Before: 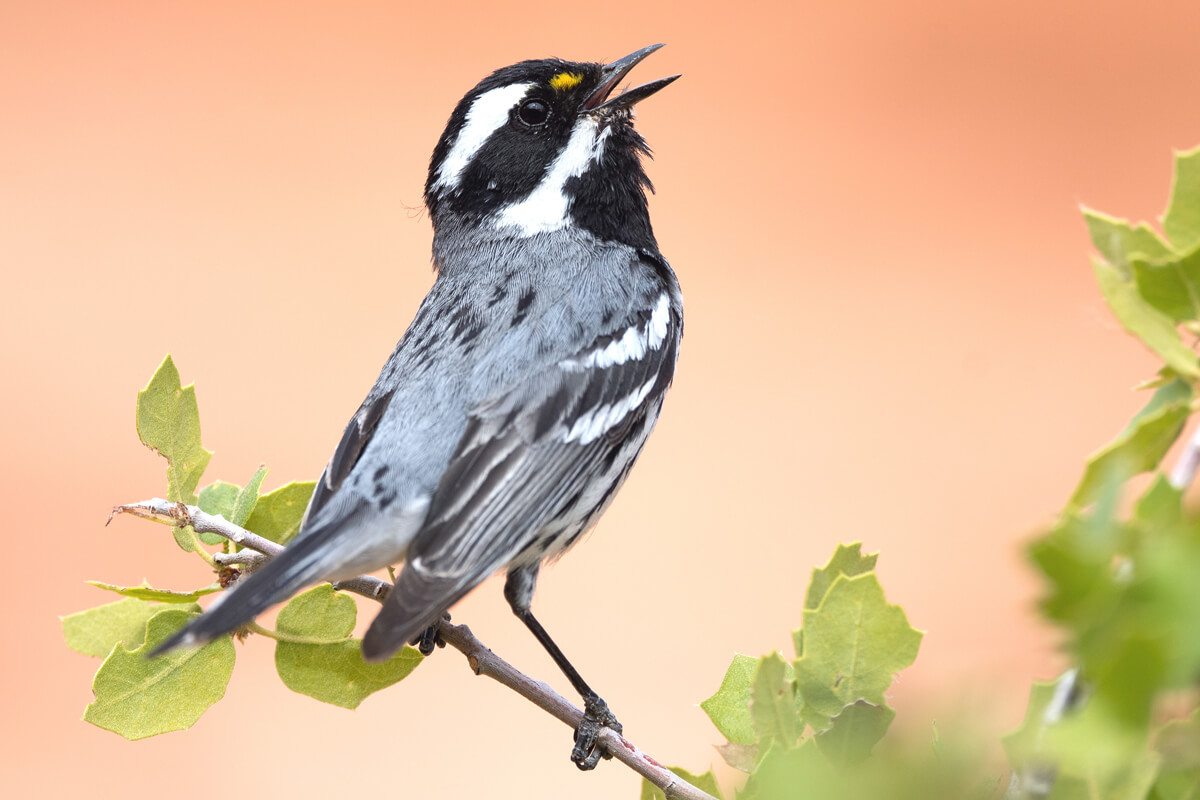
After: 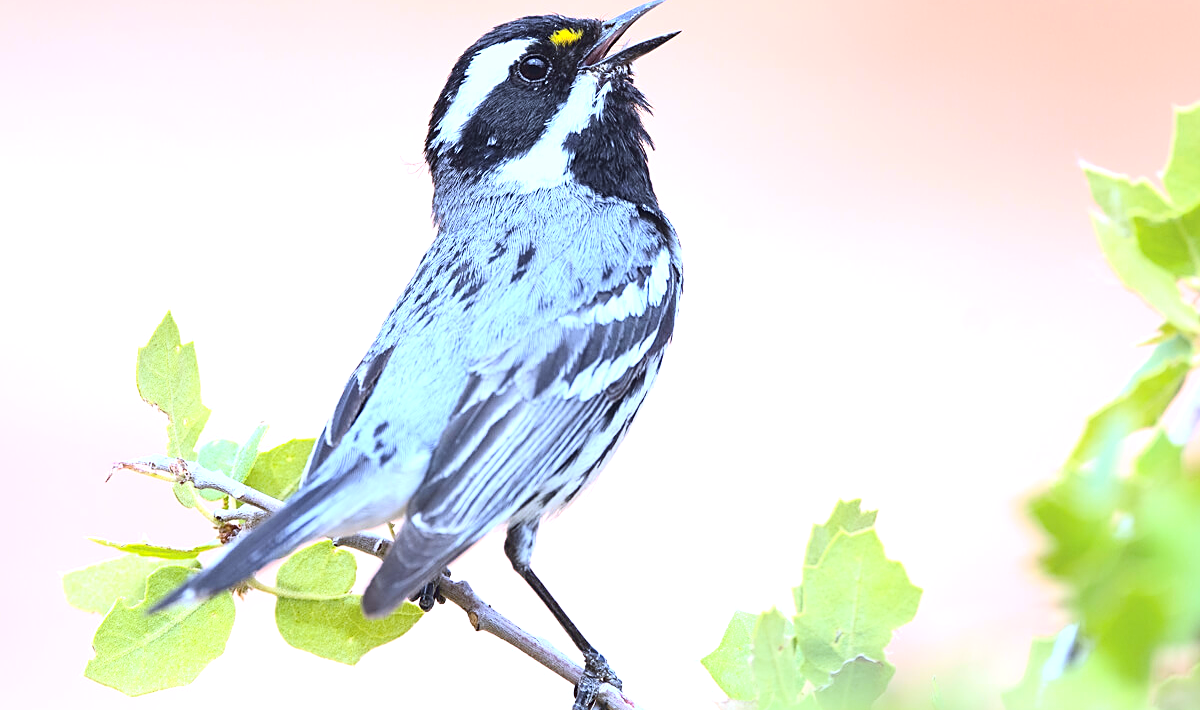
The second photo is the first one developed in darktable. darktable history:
exposure: black level correction 0, exposure 0.7 EV, compensate exposure bias true, compensate highlight preservation false
contrast brightness saturation: contrast 0.2, brightness 0.15, saturation 0.14
sharpen: on, module defaults
crop and rotate: top 5.609%, bottom 5.609%
white balance: red 0.871, blue 1.249
